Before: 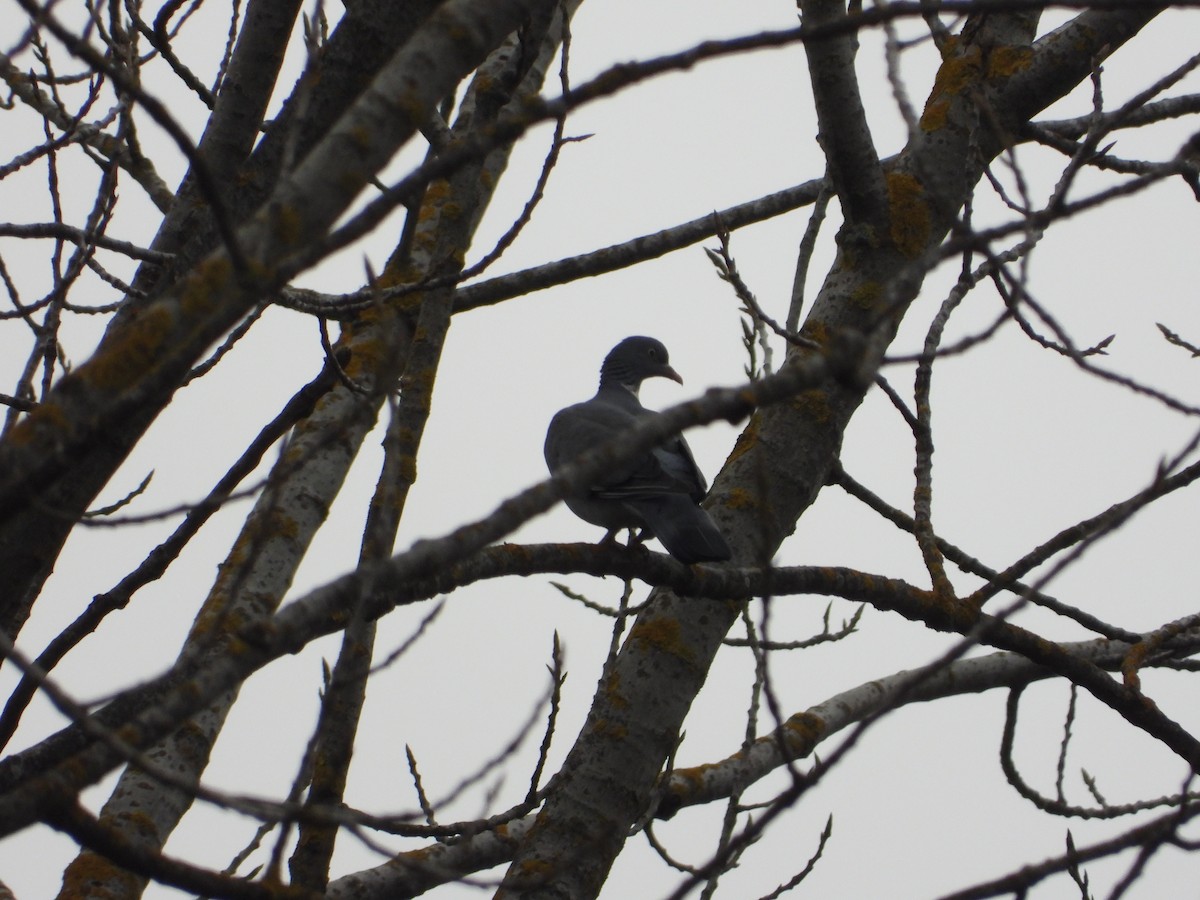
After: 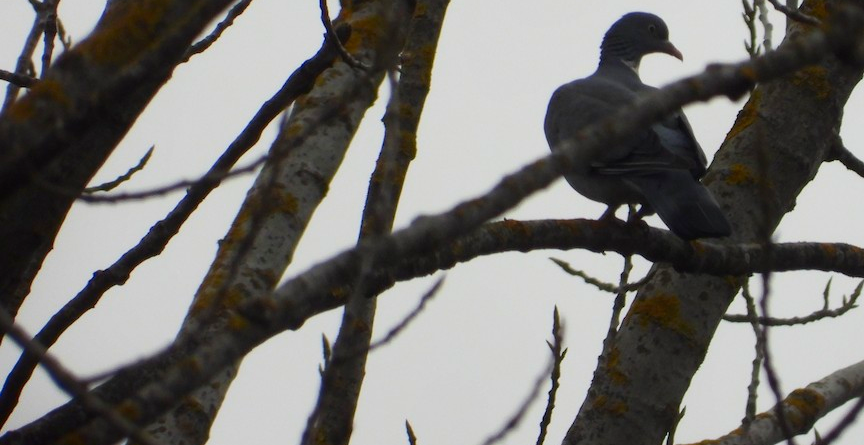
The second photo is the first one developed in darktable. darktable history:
color correction: highlights b* -0.001, saturation 1.34
shadows and highlights: shadows -86.74, highlights -36.57, soften with gaussian
crop: top 36.031%, right 27.925%, bottom 14.513%
